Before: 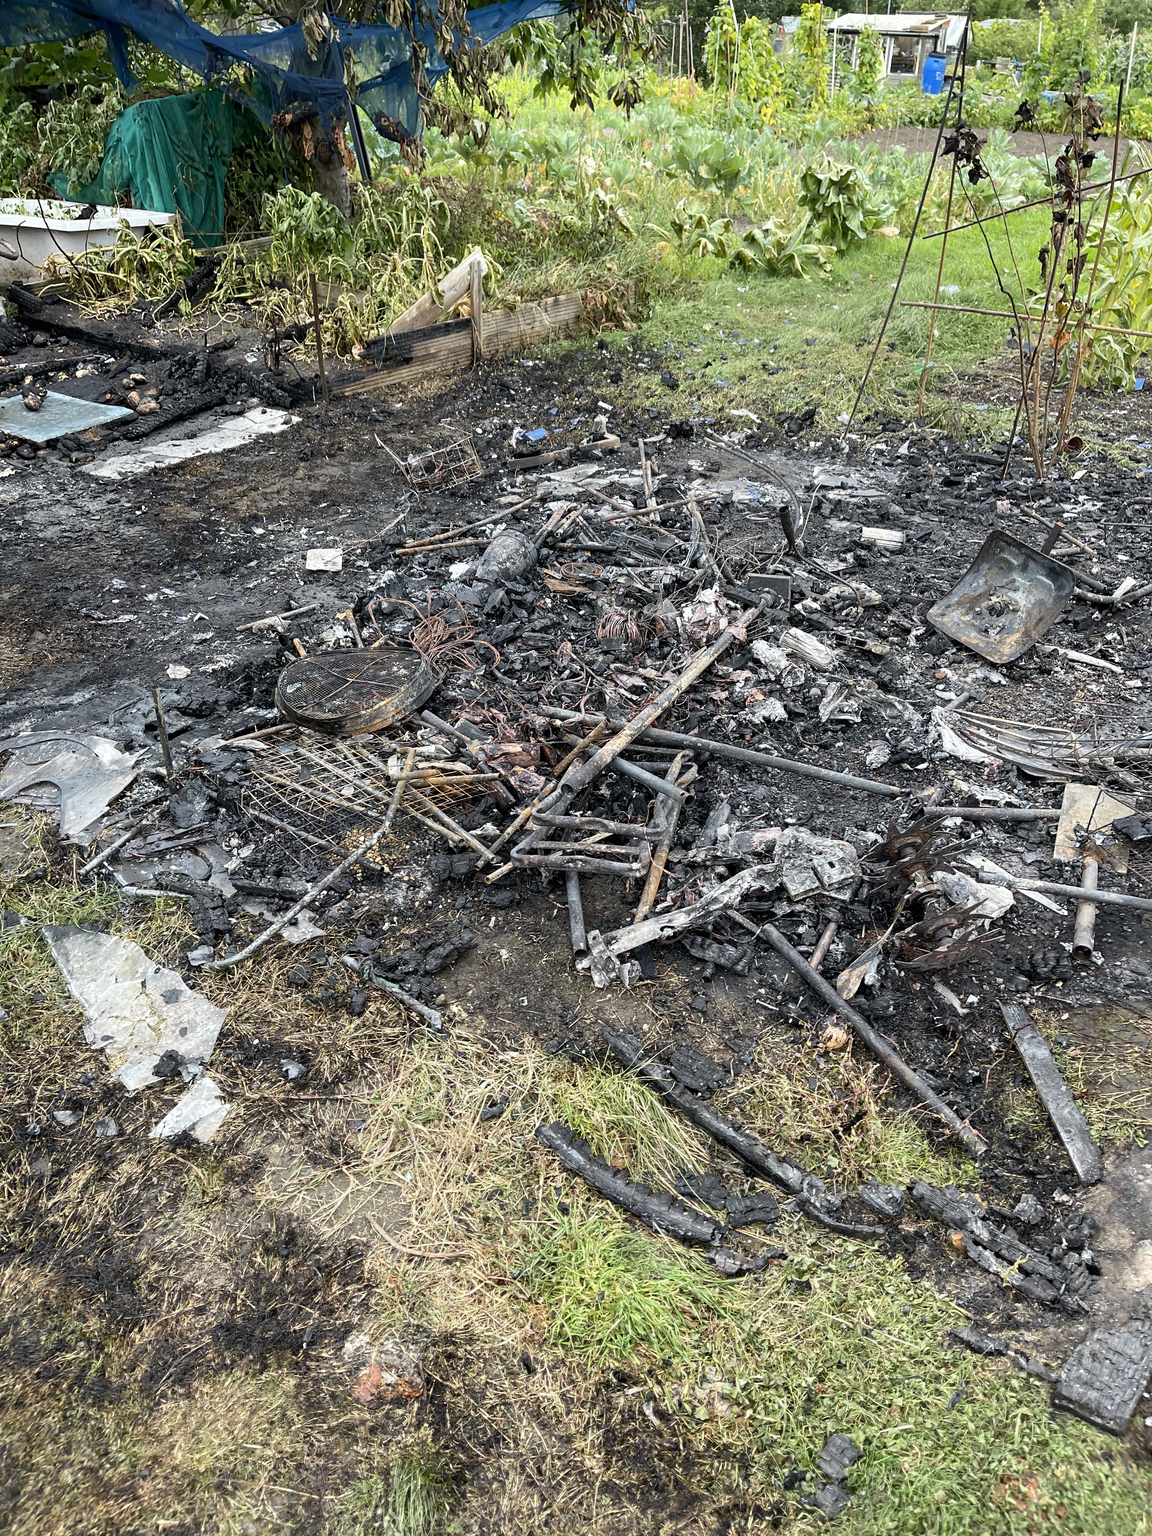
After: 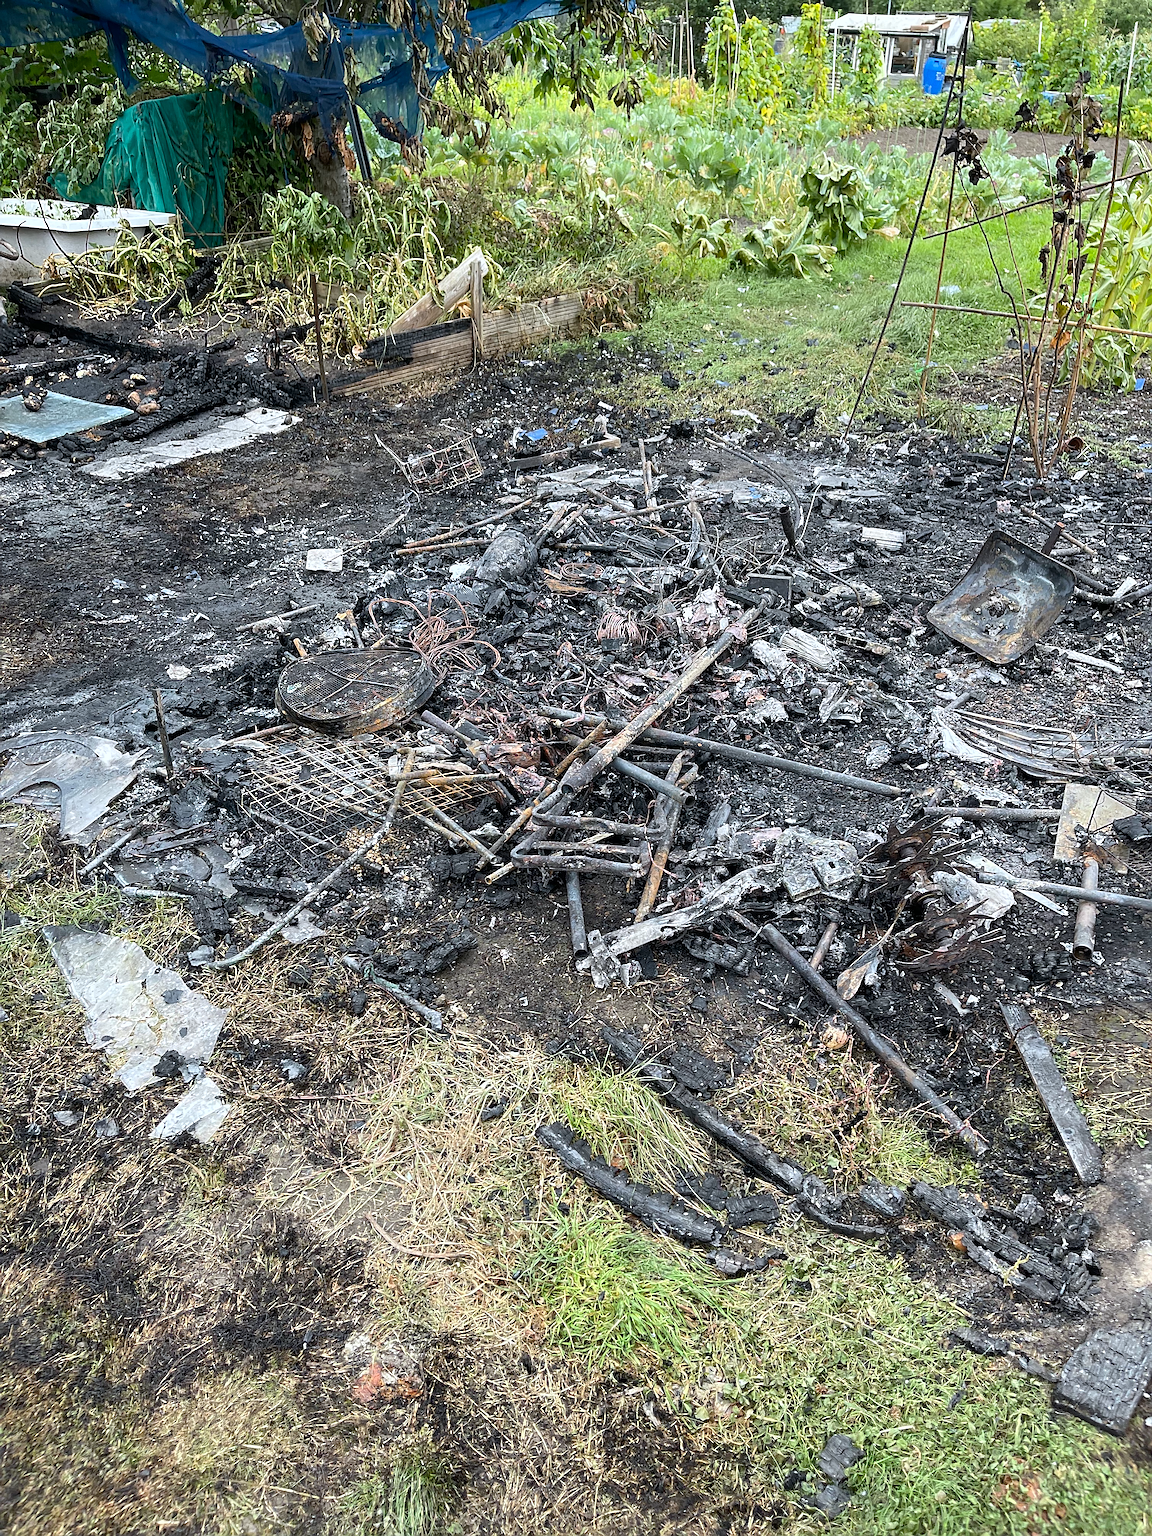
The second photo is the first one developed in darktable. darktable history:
color calibration: x 0.355, y 0.367, temperature 4700.38 K
sharpen: amount 0.75
